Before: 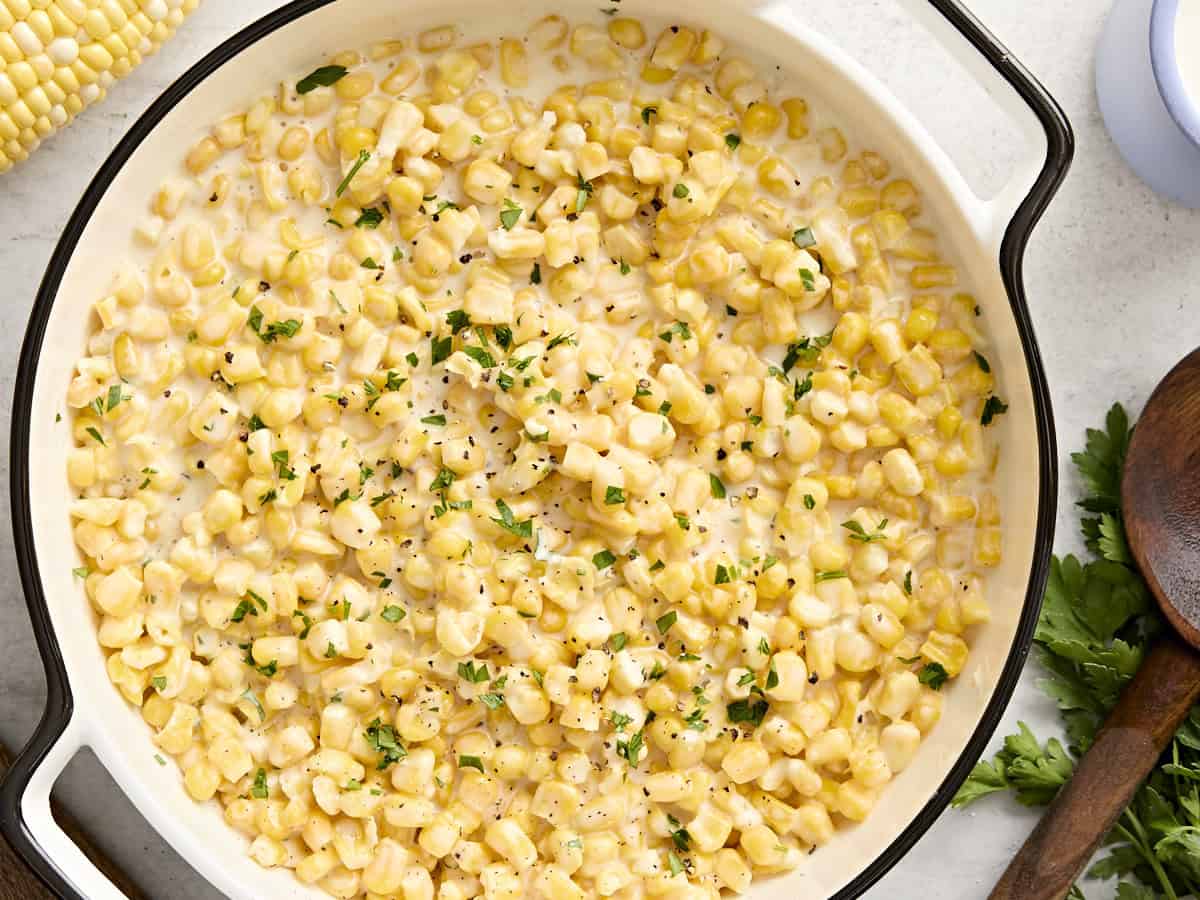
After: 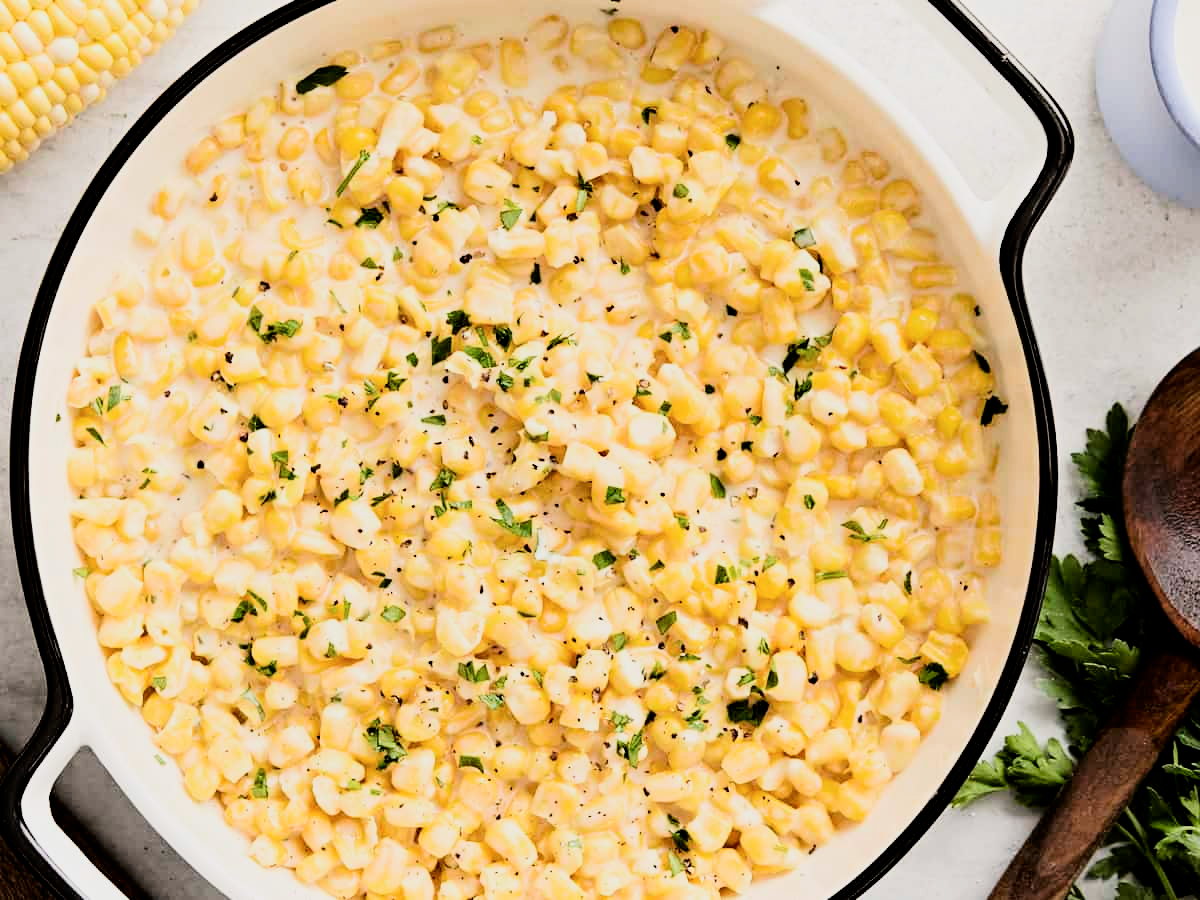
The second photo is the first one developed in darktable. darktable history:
shadows and highlights: shadows -29.41, highlights 30.15
filmic rgb: black relative exposure -5.05 EV, white relative exposure 3.97 EV, hardness 2.89, contrast 1.403, highlights saturation mix -29.1%
